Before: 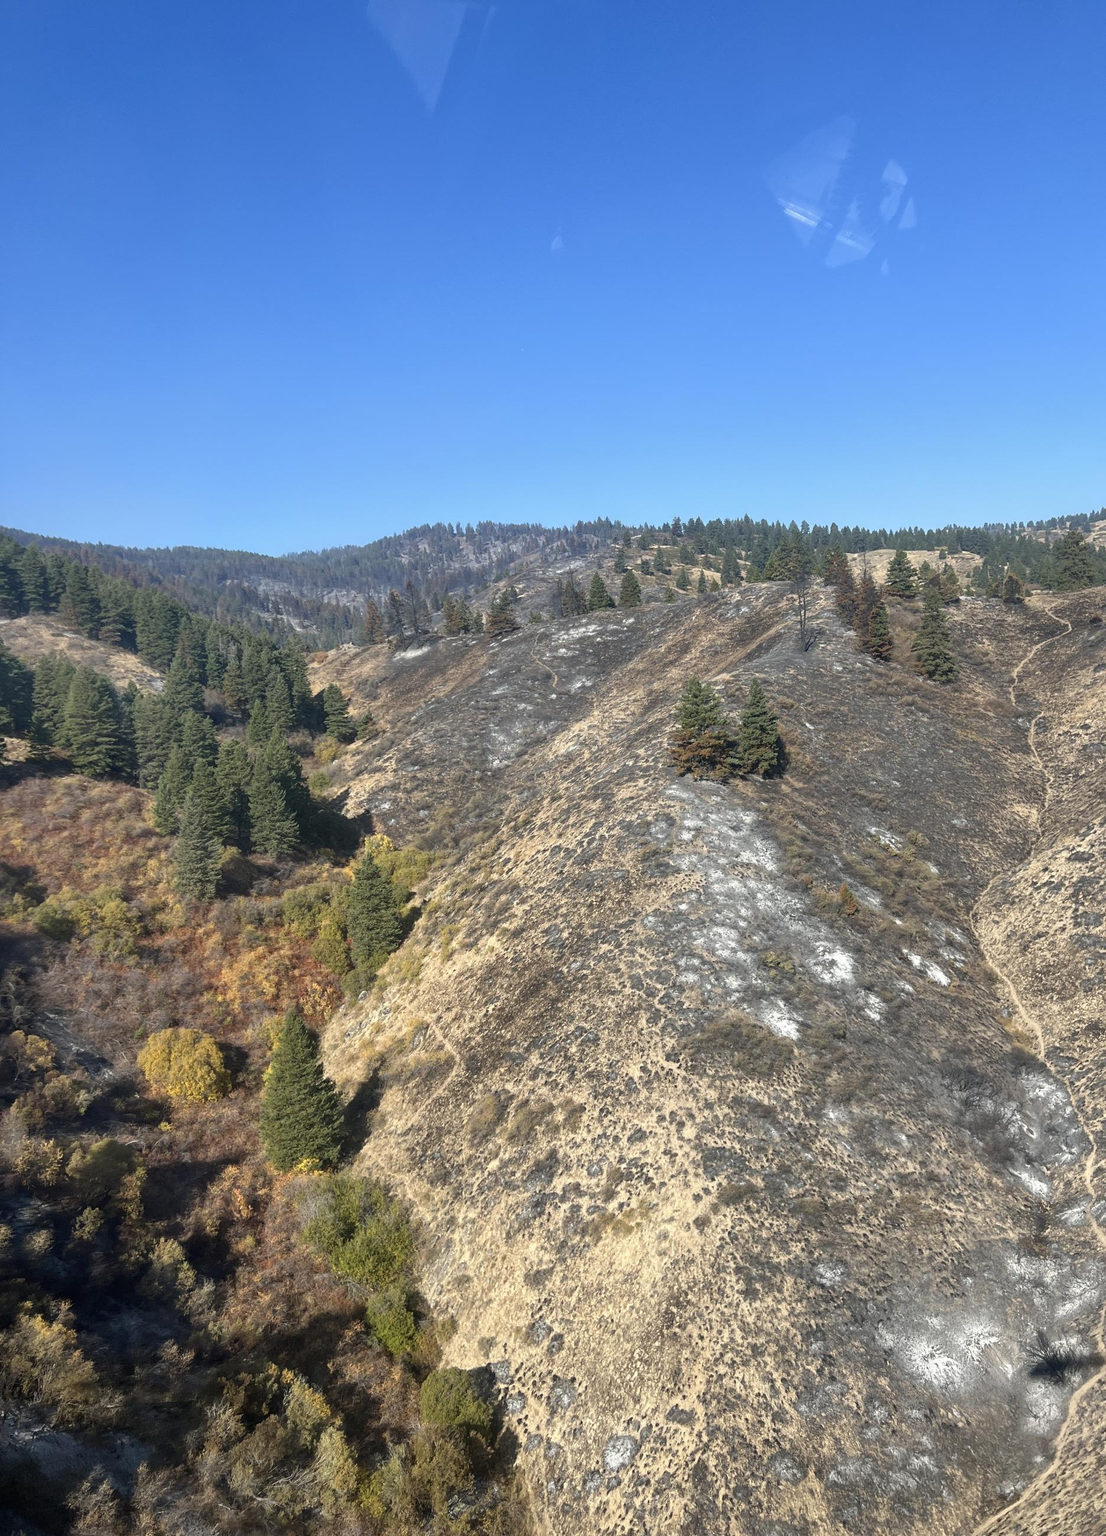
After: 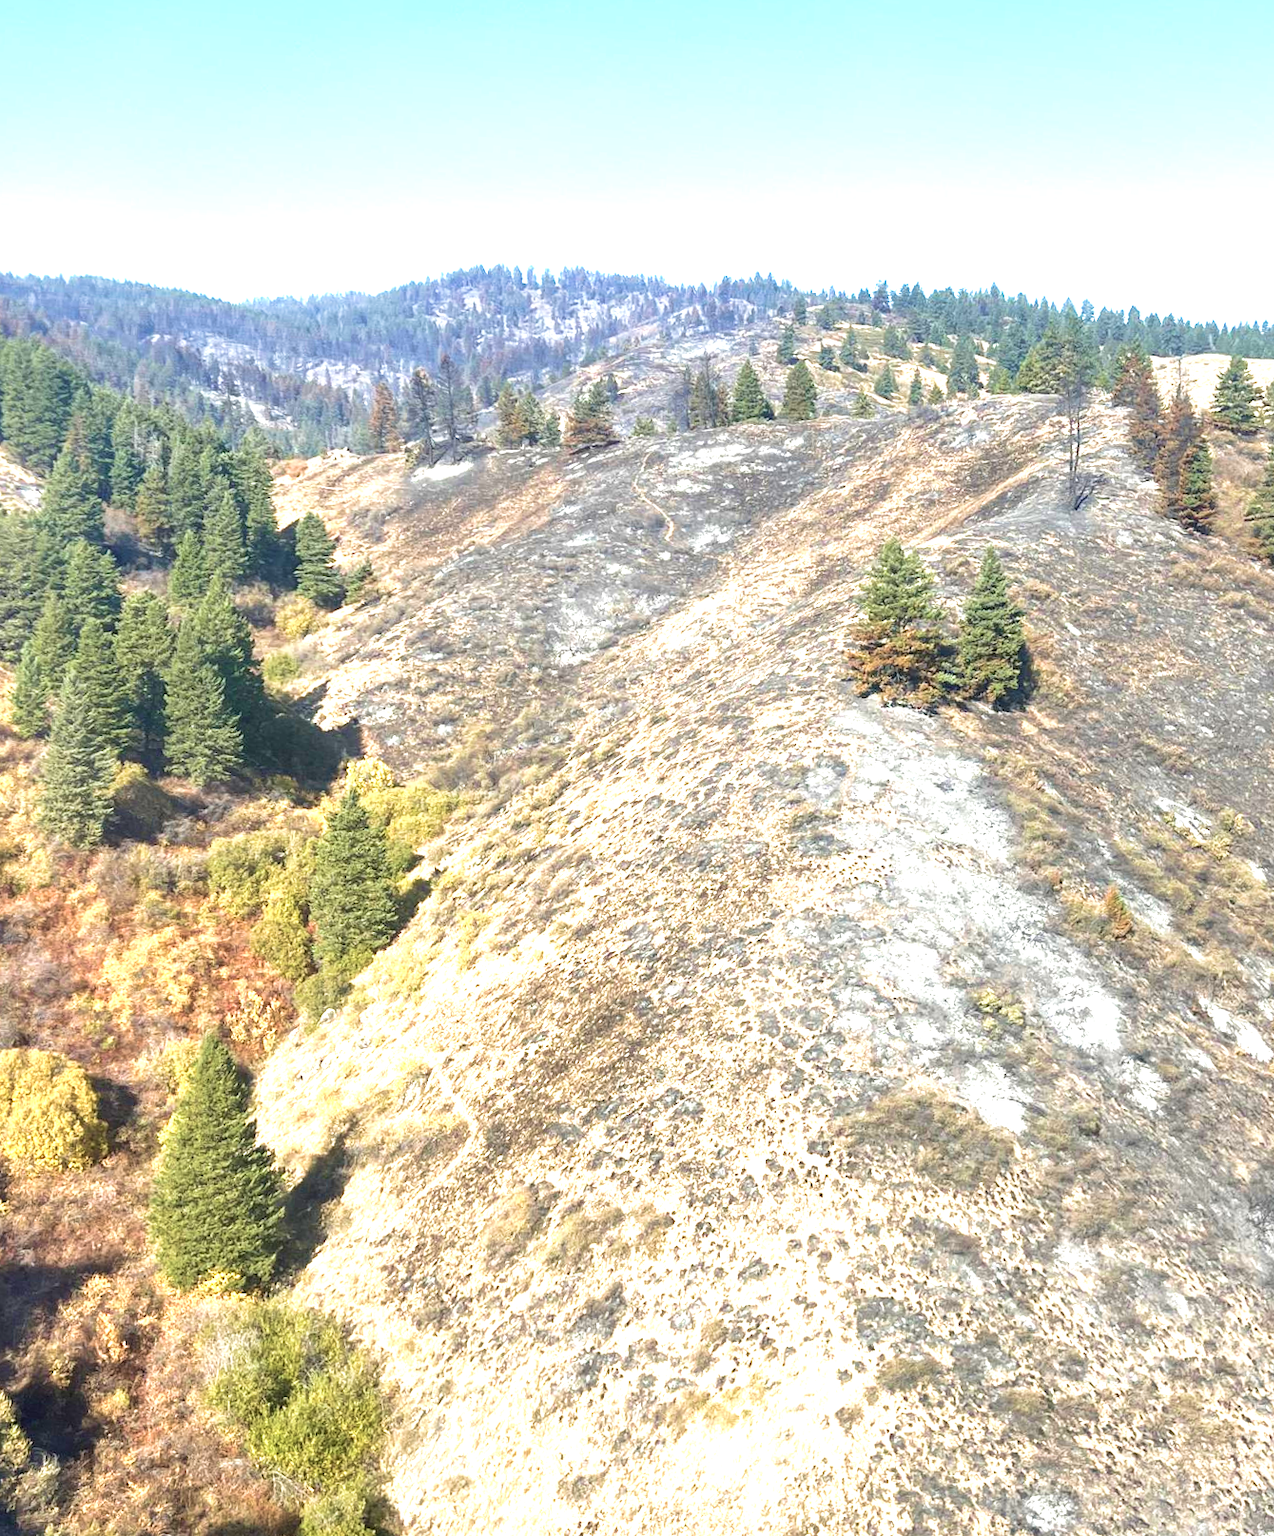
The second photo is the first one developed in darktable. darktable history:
crop and rotate: angle -3.73°, left 9.864%, top 20.526%, right 12.228%, bottom 11.844%
velvia: strength 39.19%
exposure: black level correction 0, exposure 1.509 EV, compensate highlight preservation false
